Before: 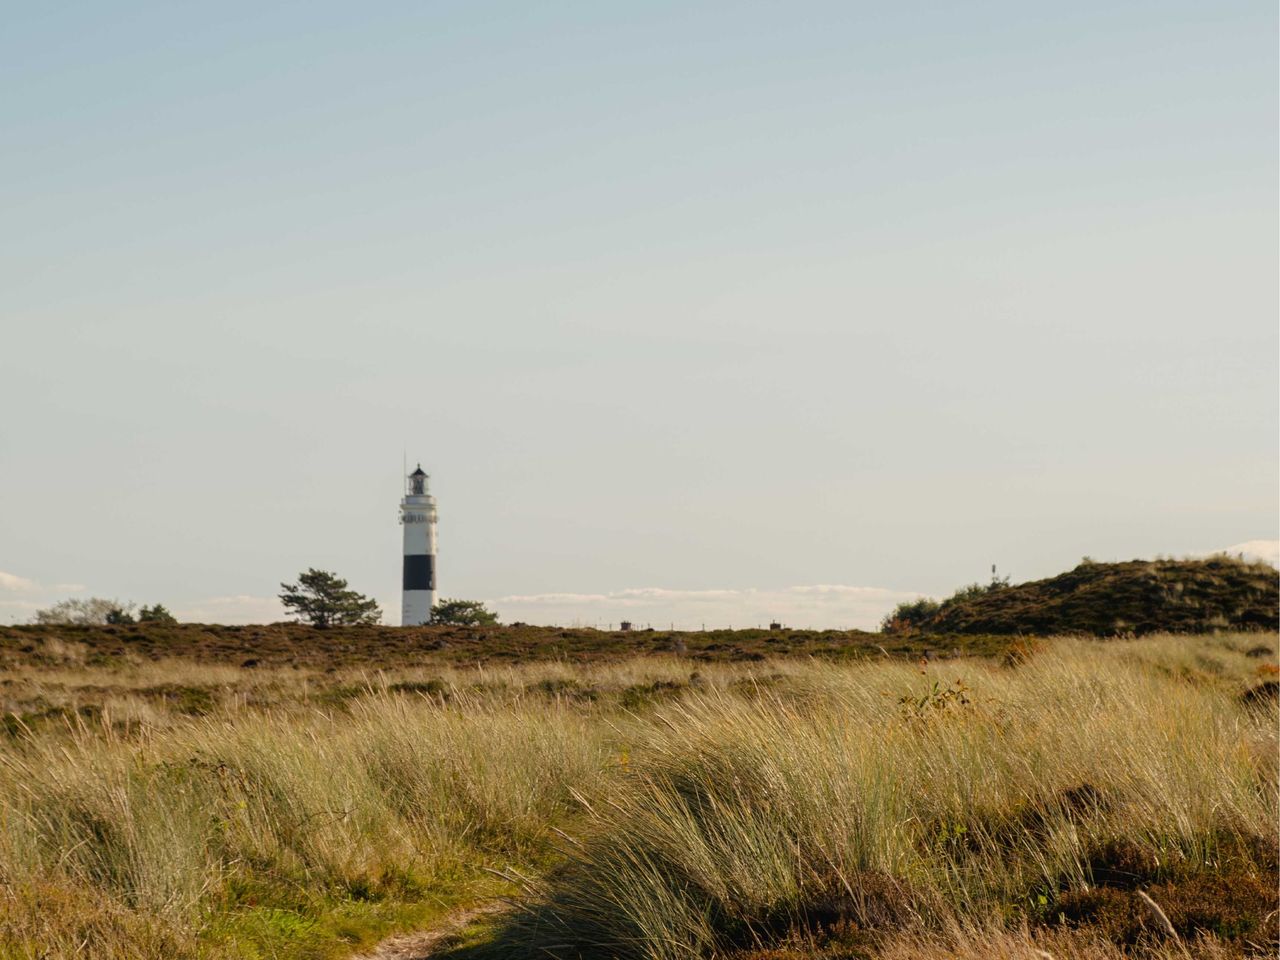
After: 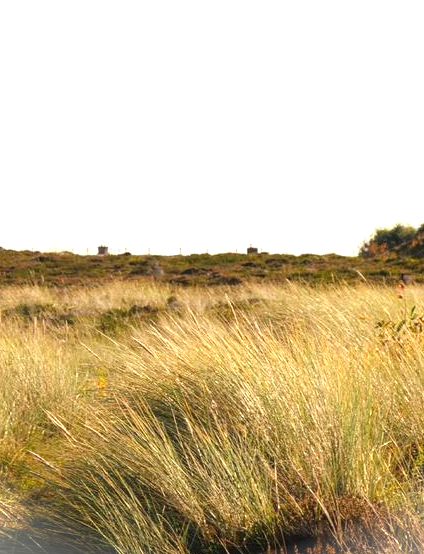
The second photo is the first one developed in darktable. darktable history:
exposure: black level correction 0, exposure 1.2 EV, compensate exposure bias true, compensate highlight preservation false
crop: left 40.878%, top 39.176%, right 25.993%, bottom 3.081%
contrast equalizer: y [[0.5, 0.488, 0.462, 0.461, 0.491, 0.5], [0.5 ×6], [0.5 ×6], [0 ×6], [0 ×6]]
vignetting: fall-off start 100%, brightness 0.3, saturation 0
